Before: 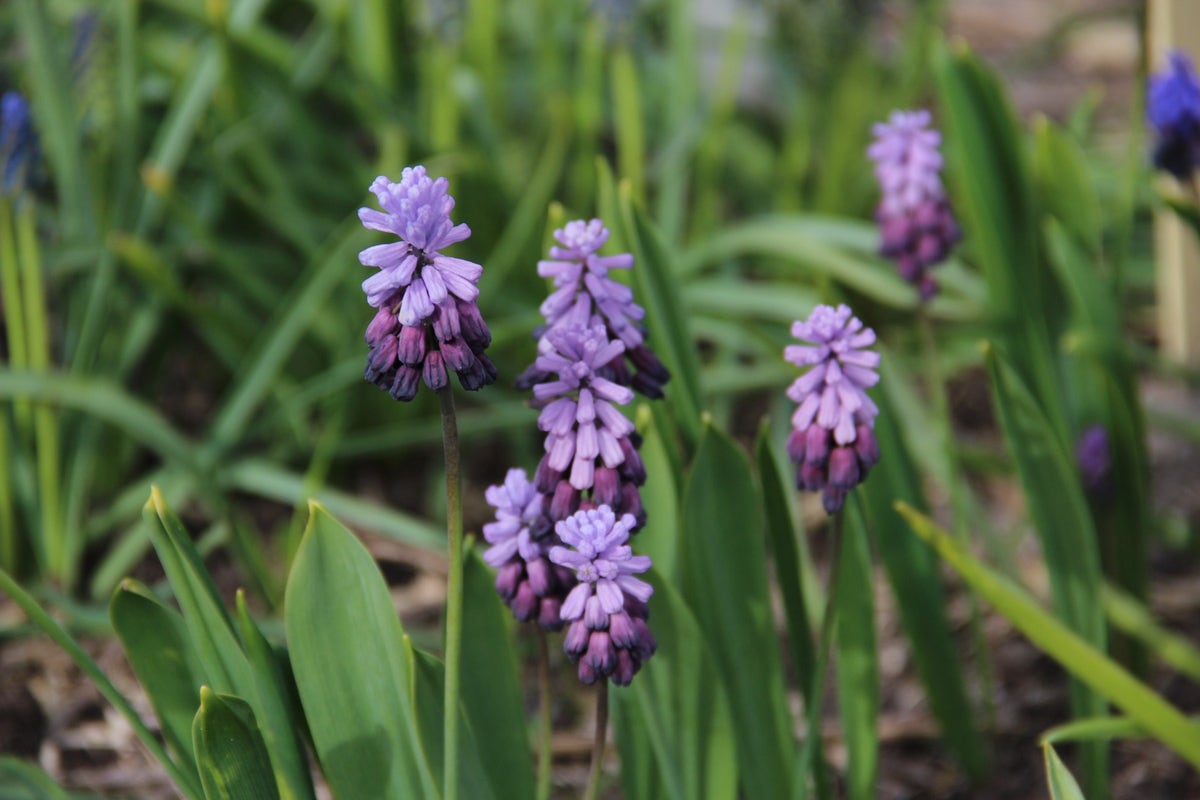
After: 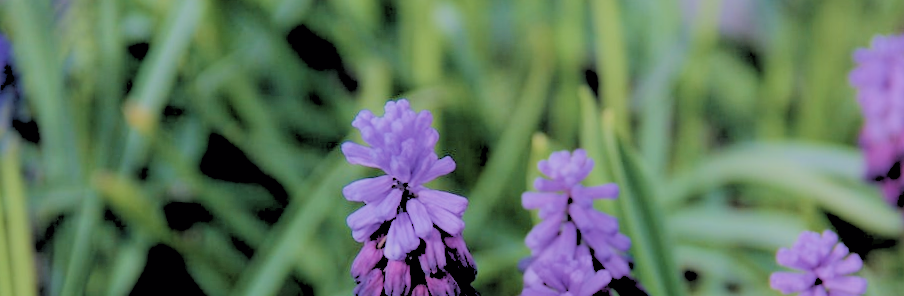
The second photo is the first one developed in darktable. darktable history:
rgb levels: levels [[0.027, 0.429, 0.996], [0, 0.5, 1], [0, 0.5, 1]]
rotate and perspective: rotation -1°, crop left 0.011, crop right 0.989, crop top 0.025, crop bottom 0.975
filmic rgb: black relative exposure -7.65 EV, white relative exposure 4.56 EV, hardness 3.61, color science v6 (2022)
color balance rgb: perceptual saturation grading › global saturation 20%, perceptual saturation grading › highlights -25%, perceptual saturation grading › shadows 25%
crop: left 0.579%, top 7.627%, right 23.167%, bottom 54.275%
velvia: on, module defaults
color calibration: illuminant as shot in camera, x 0.379, y 0.396, temperature 4138.76 K
color correction: highlights a* 5.59, highlights b* 5.24, saturation 0.68
